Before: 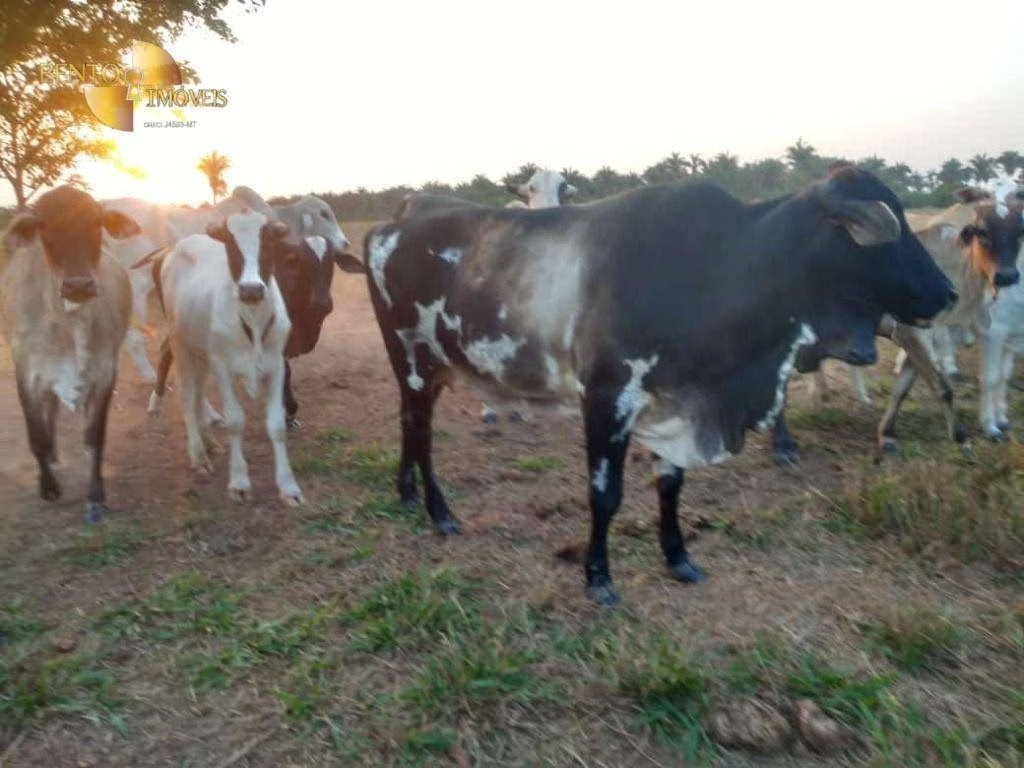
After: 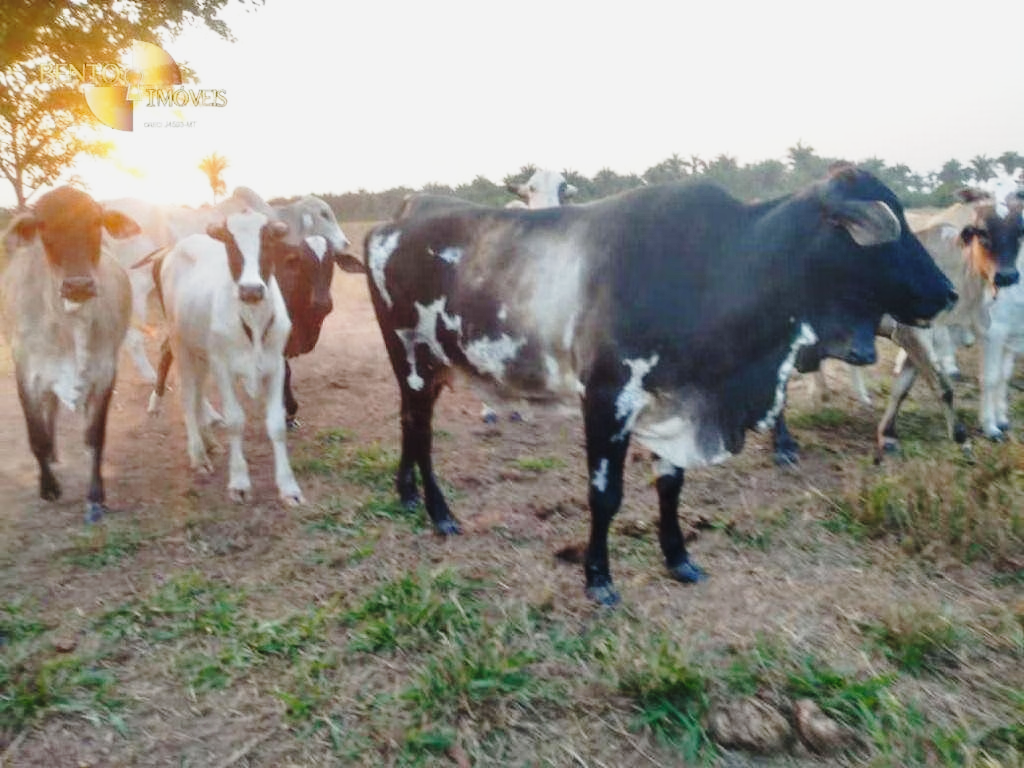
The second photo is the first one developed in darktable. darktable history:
base curve: curves: ch0 [(0, 0) (0.028, 0.03) (0.121, 0.232) (0.46, 0.748) (0.859, 0.968) (1, 1)], preserve colors none
contrast brightness saturation: contrast -0.075, brightness -0.034, saturation -0.115
